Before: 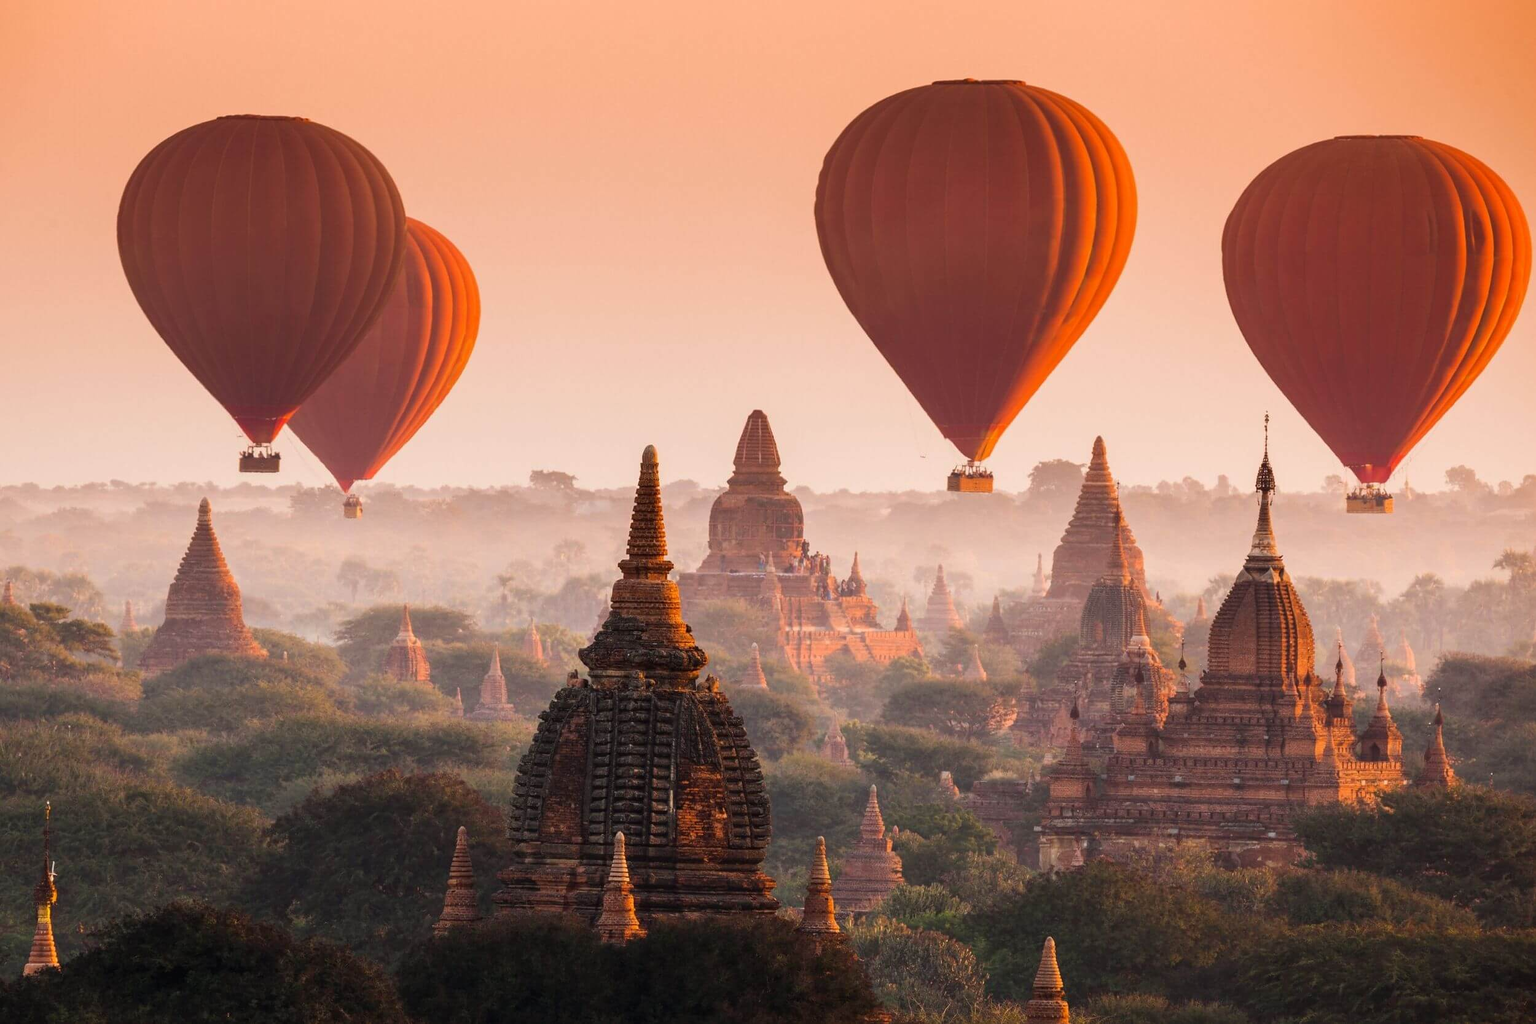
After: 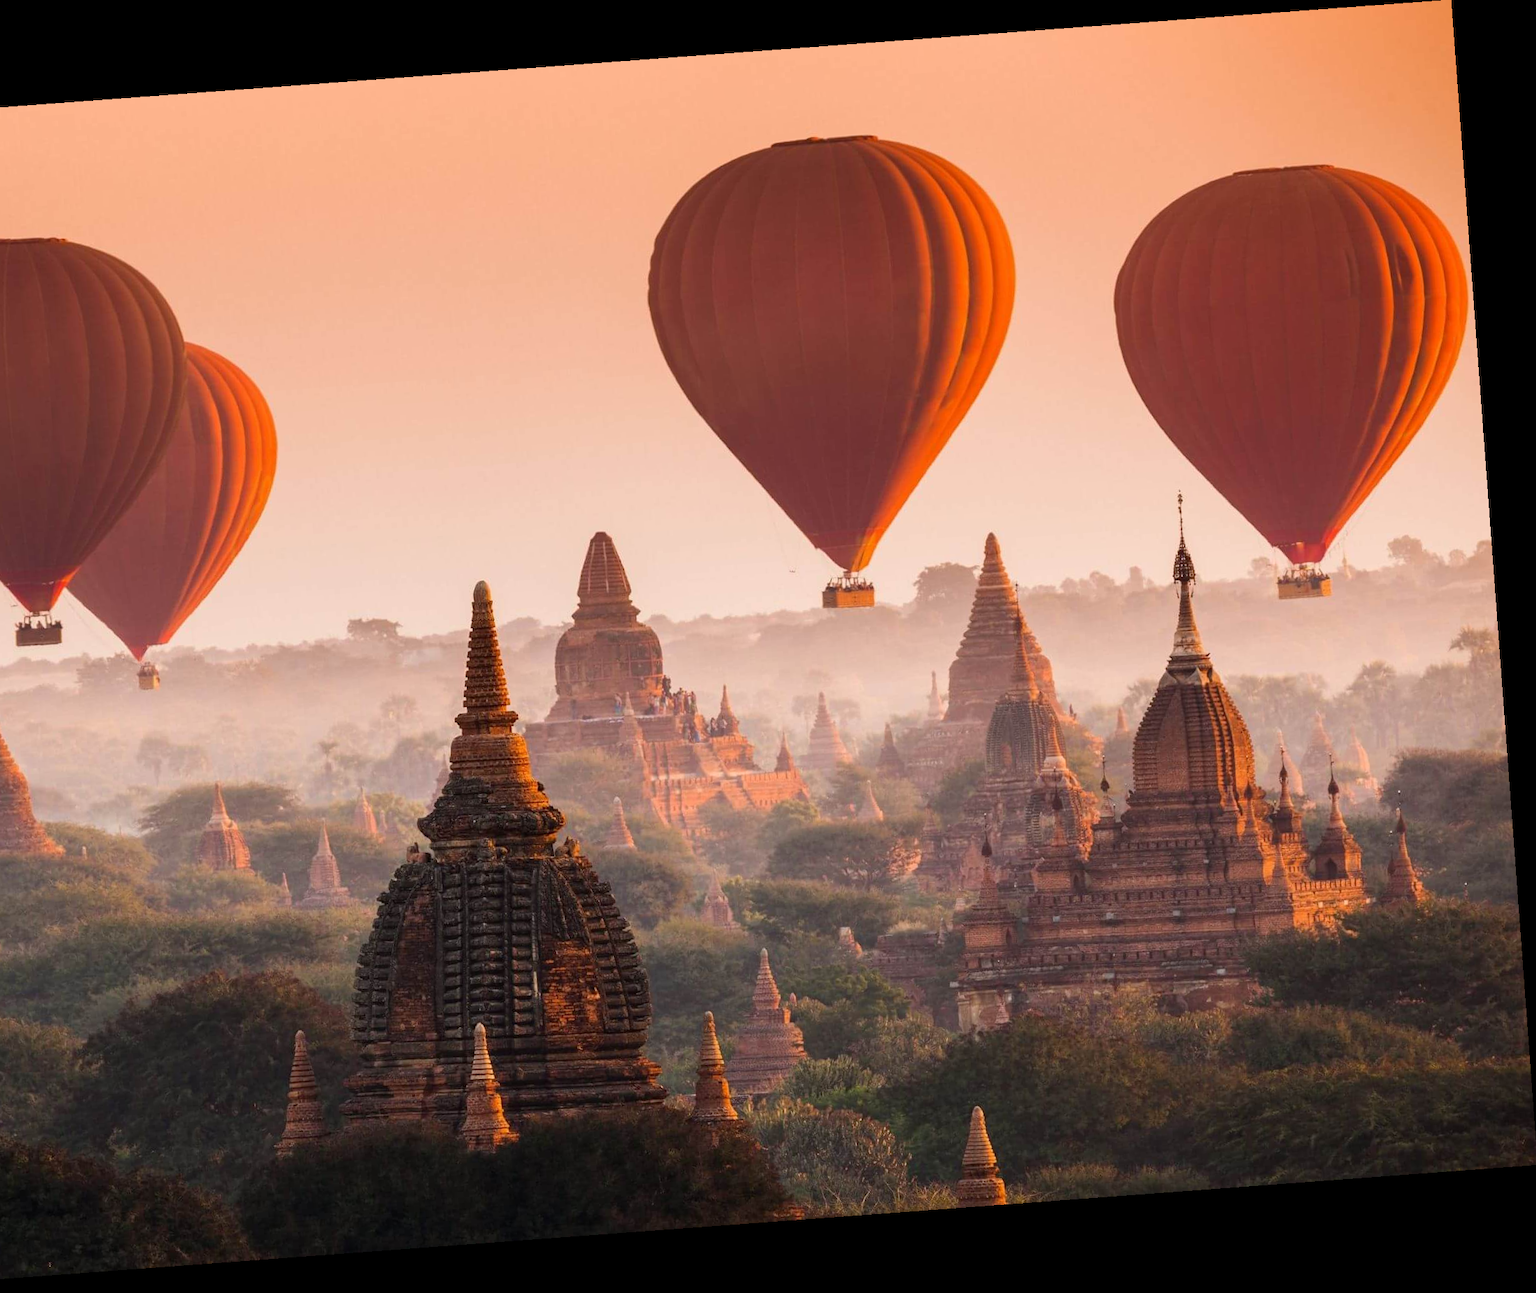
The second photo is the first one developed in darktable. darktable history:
rotate and perspective: rotation -4.25°, automatic cropping off
crop: left 16.145%
